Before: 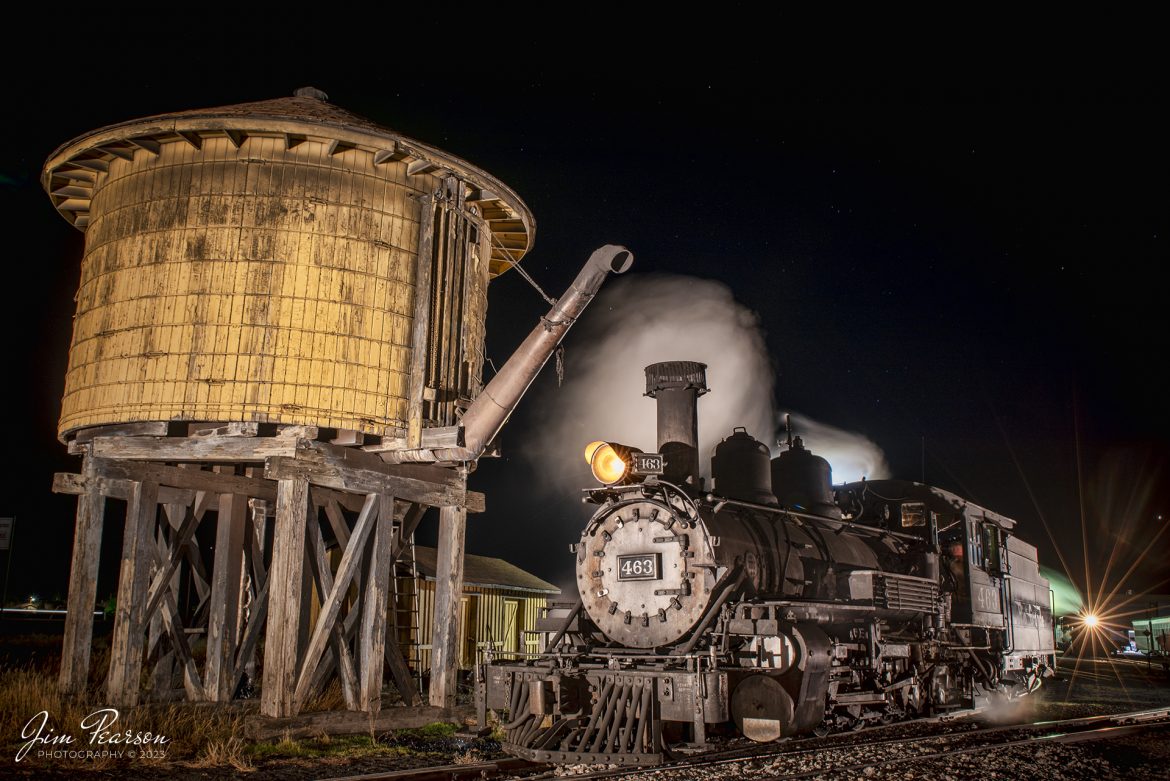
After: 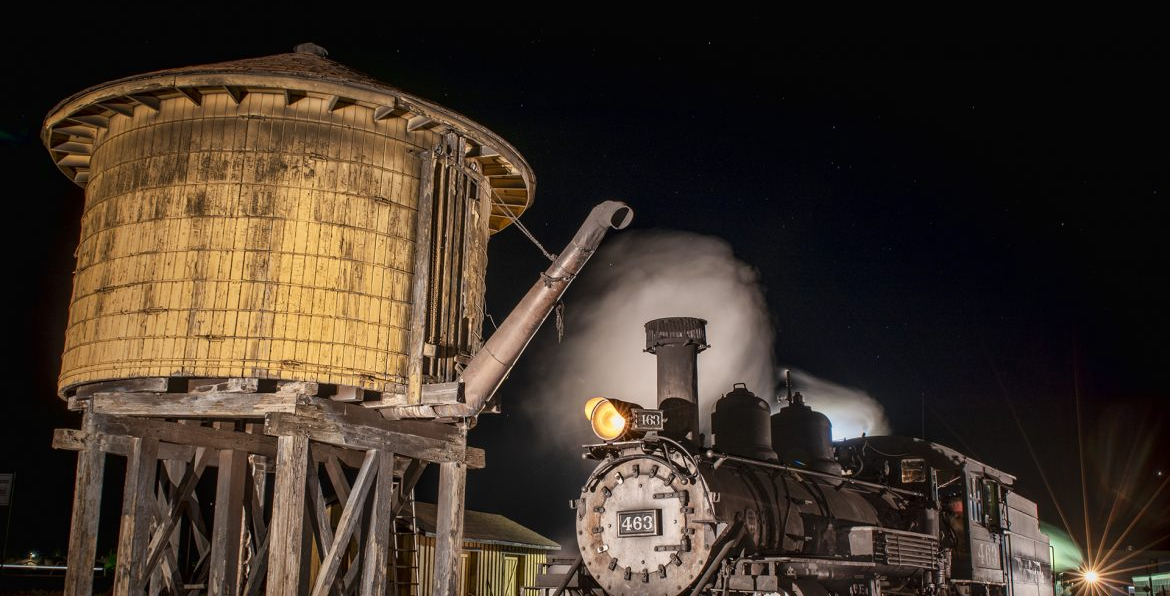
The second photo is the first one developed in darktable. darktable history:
crop: top 5.682%, bottom 17.982%
